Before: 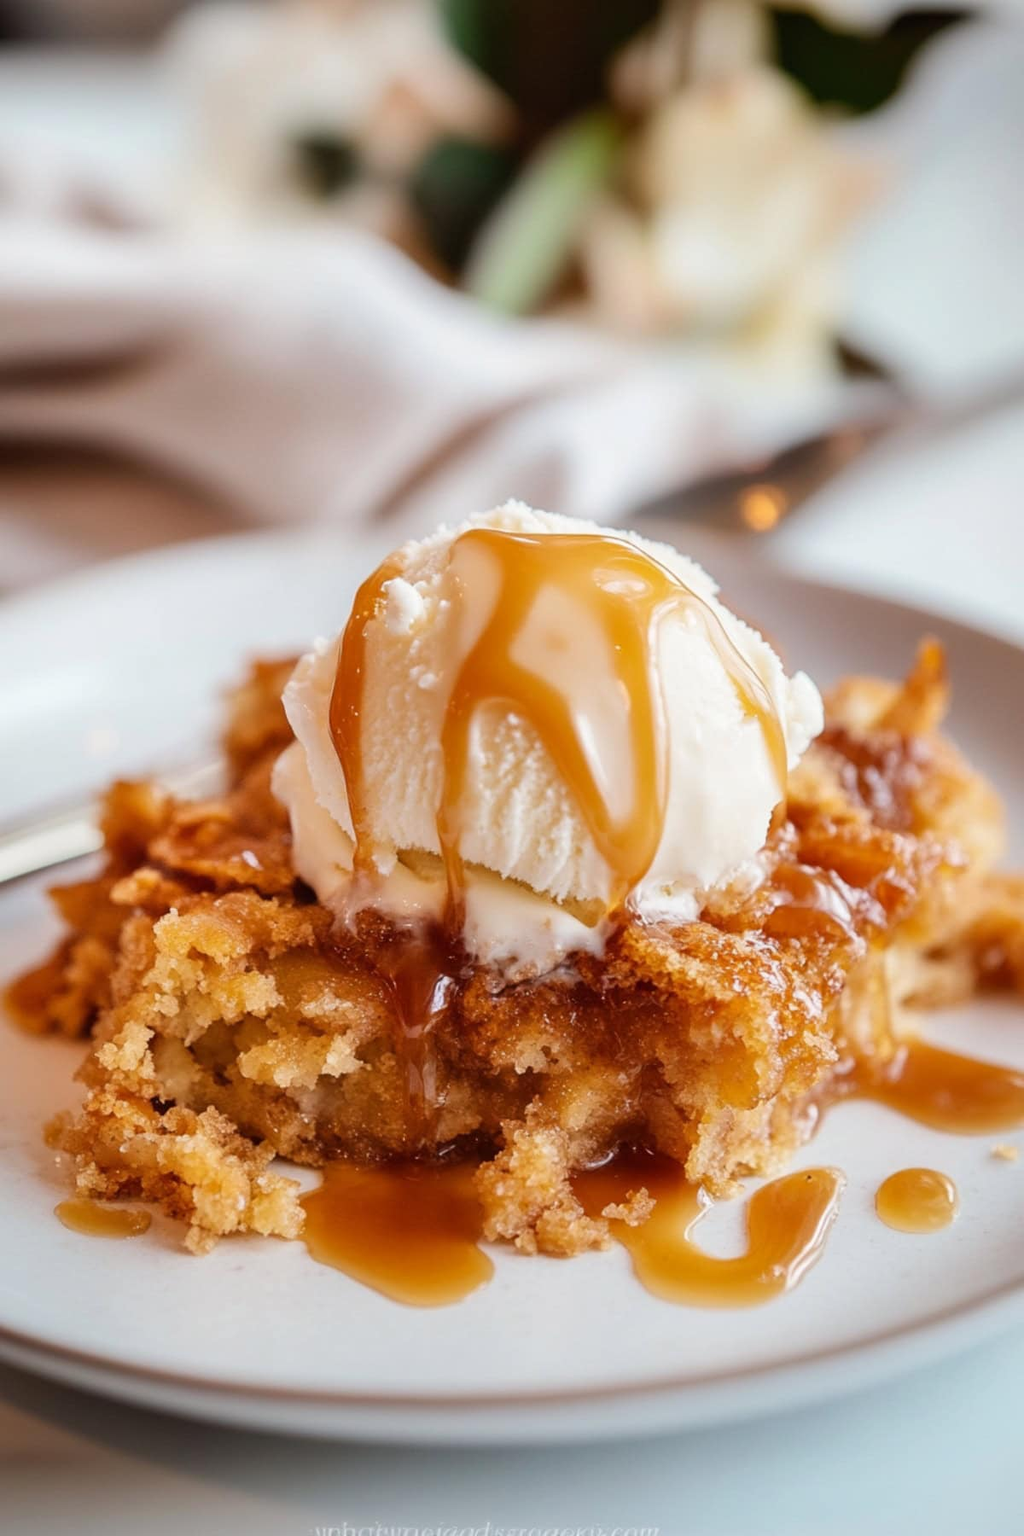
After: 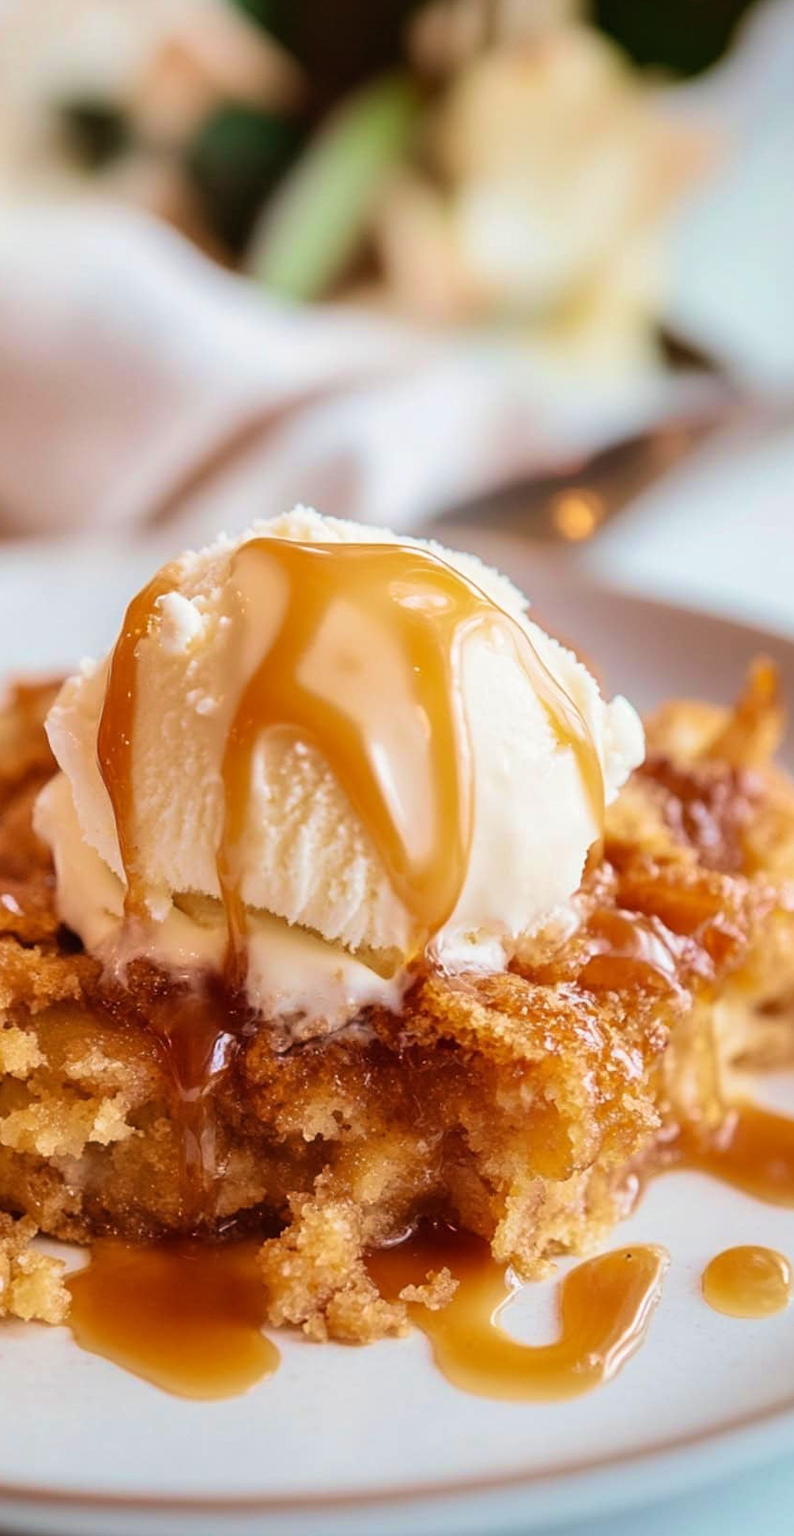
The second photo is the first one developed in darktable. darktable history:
velvia: strength 44.72%
crop and rotate: left 23.62%, top 2.884%, right 6.273%, bottom 6.823%
